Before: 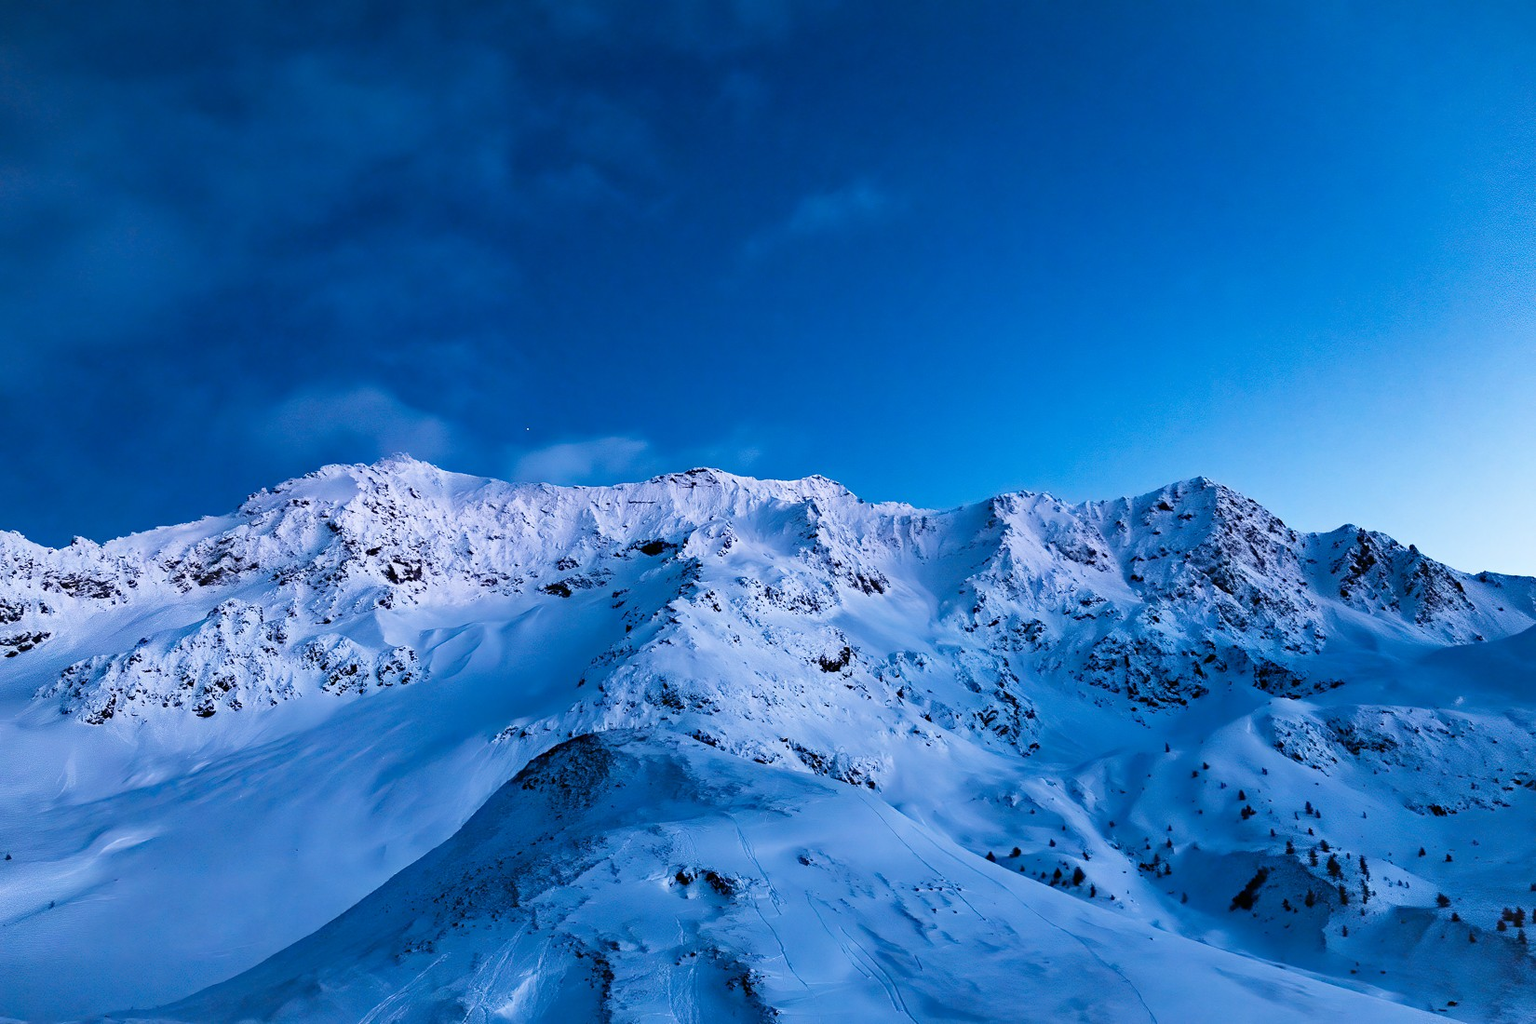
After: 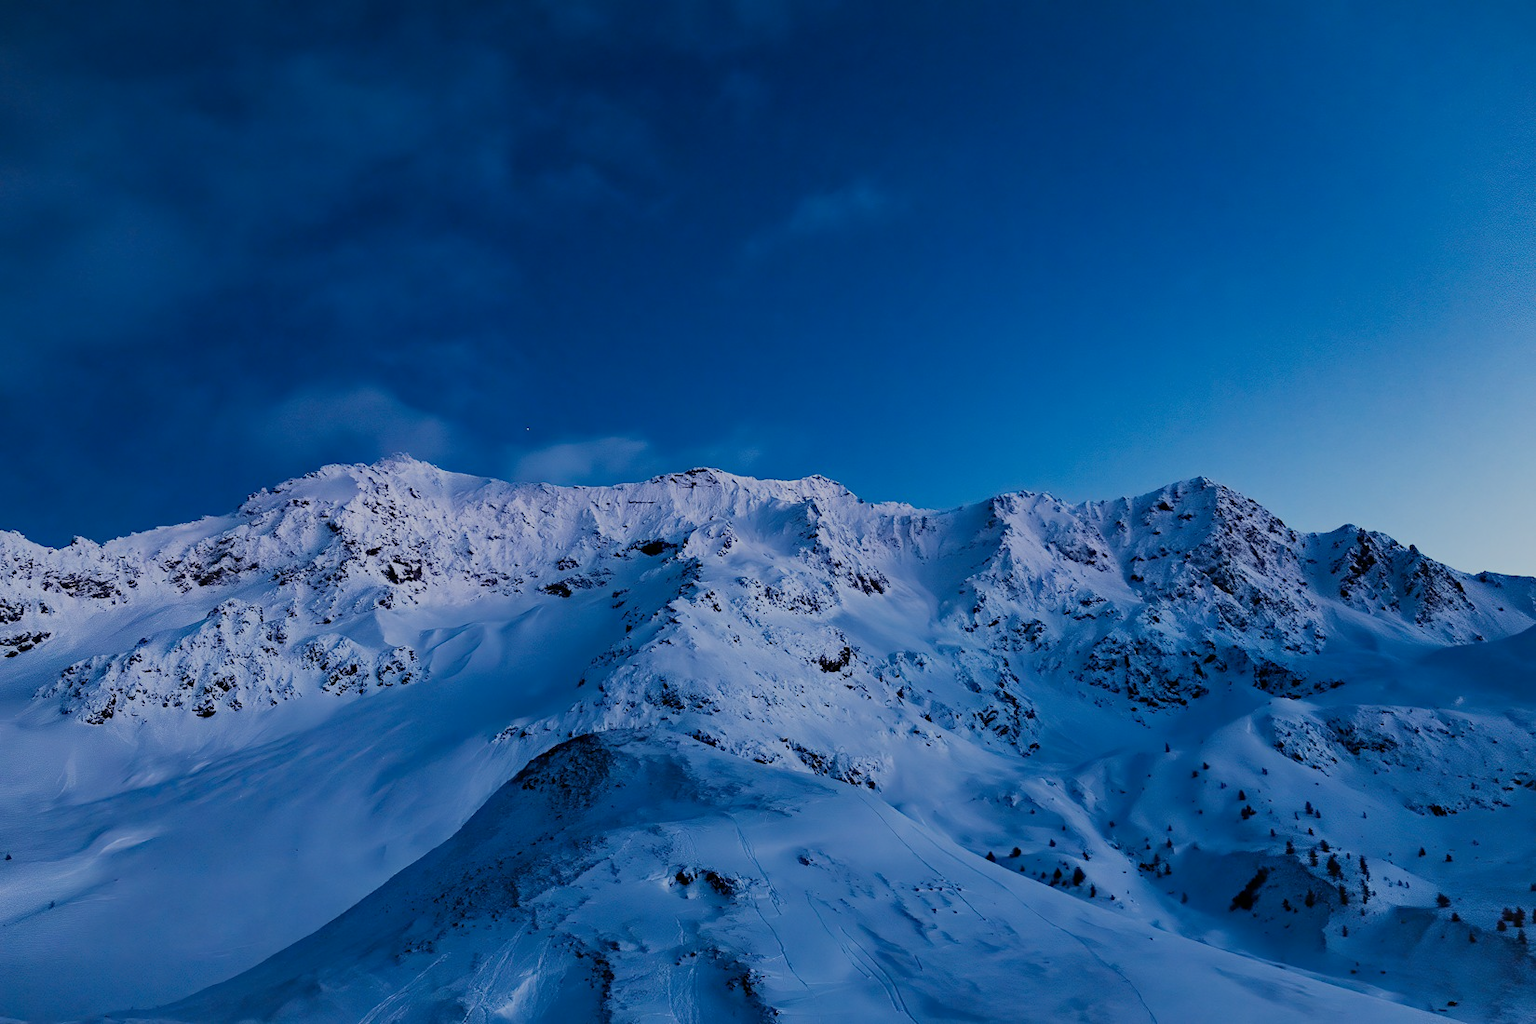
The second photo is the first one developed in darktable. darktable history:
exposure: black level correction 0, exposure -0.802 EV, compensate highlight preservation false
